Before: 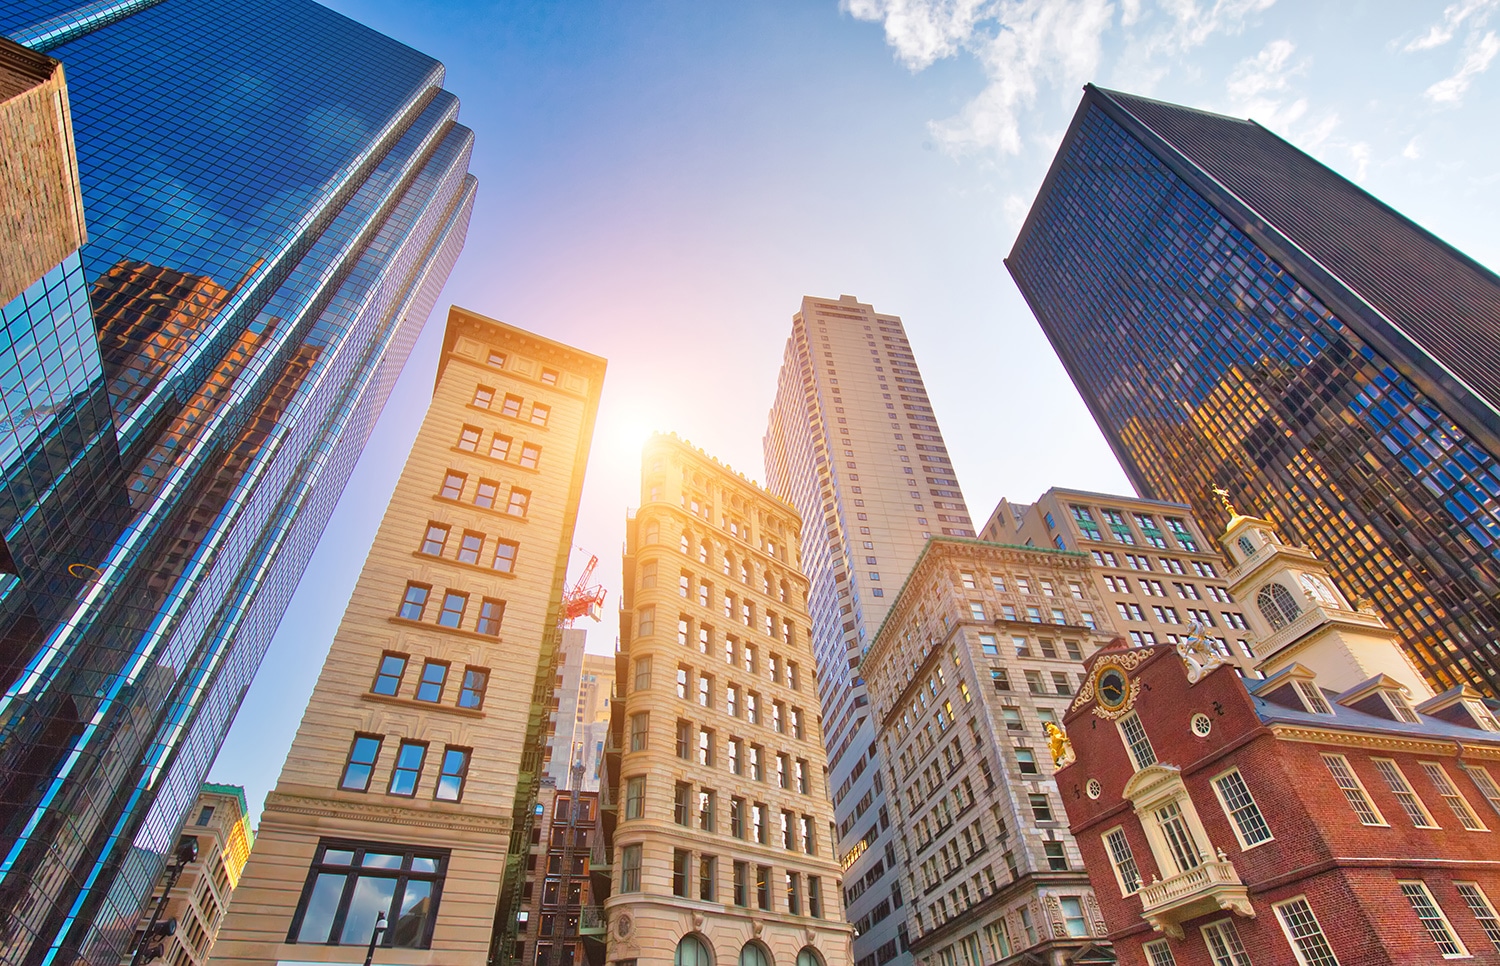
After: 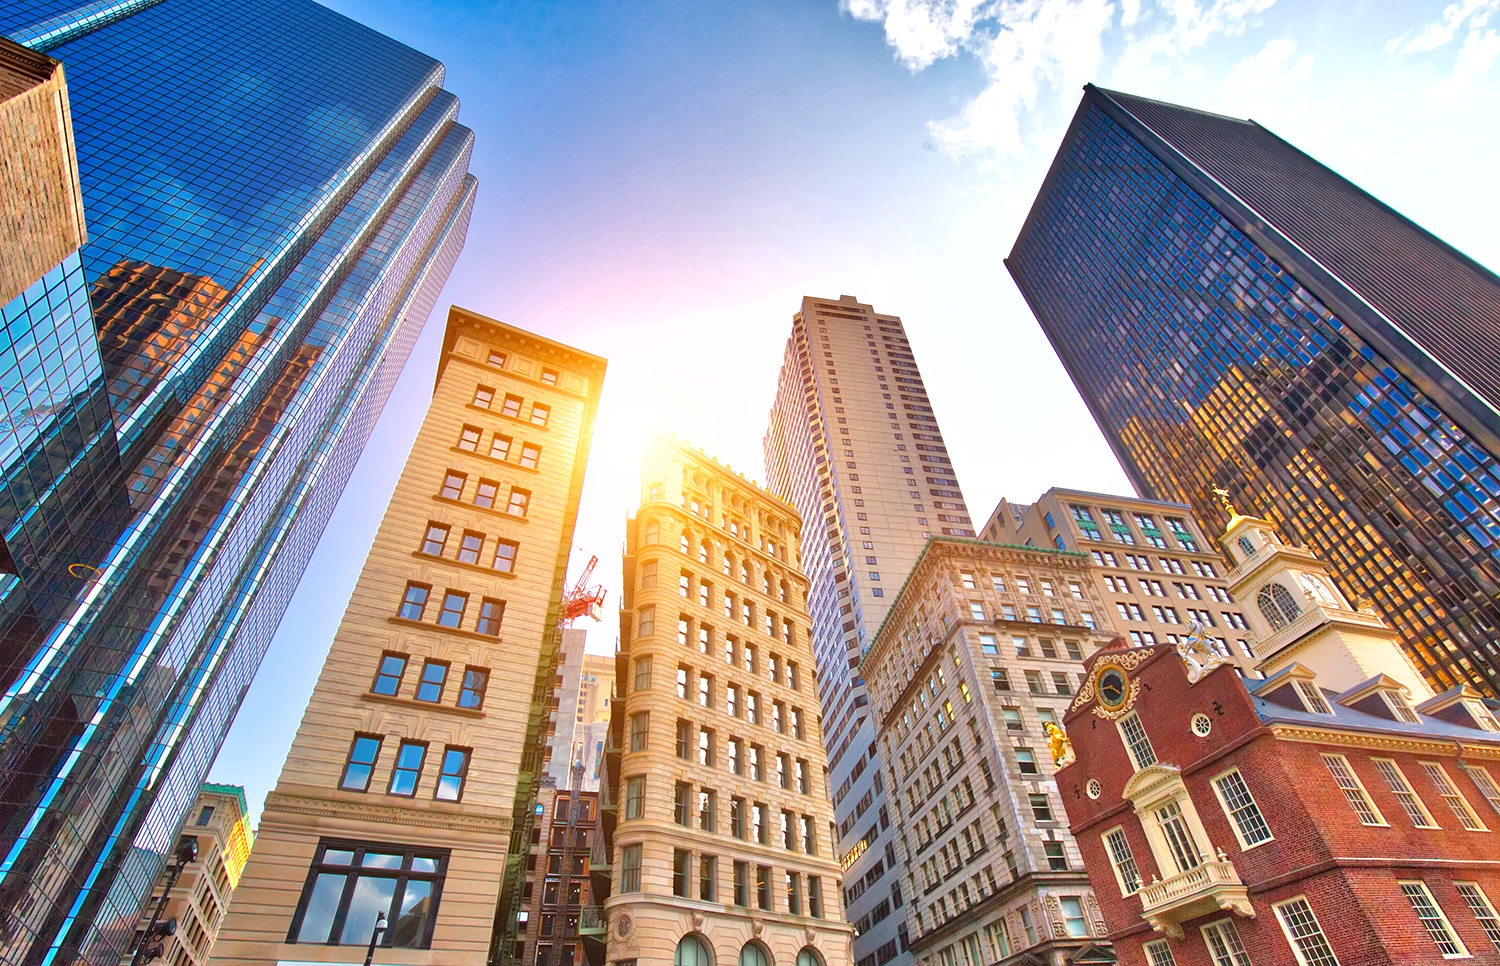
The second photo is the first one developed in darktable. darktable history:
exposure: black level correction 0.003, exposure 0.383 EV, compensate highlight preservation false
shadows and highlights: low approximation 0.01, soften with gaussian
